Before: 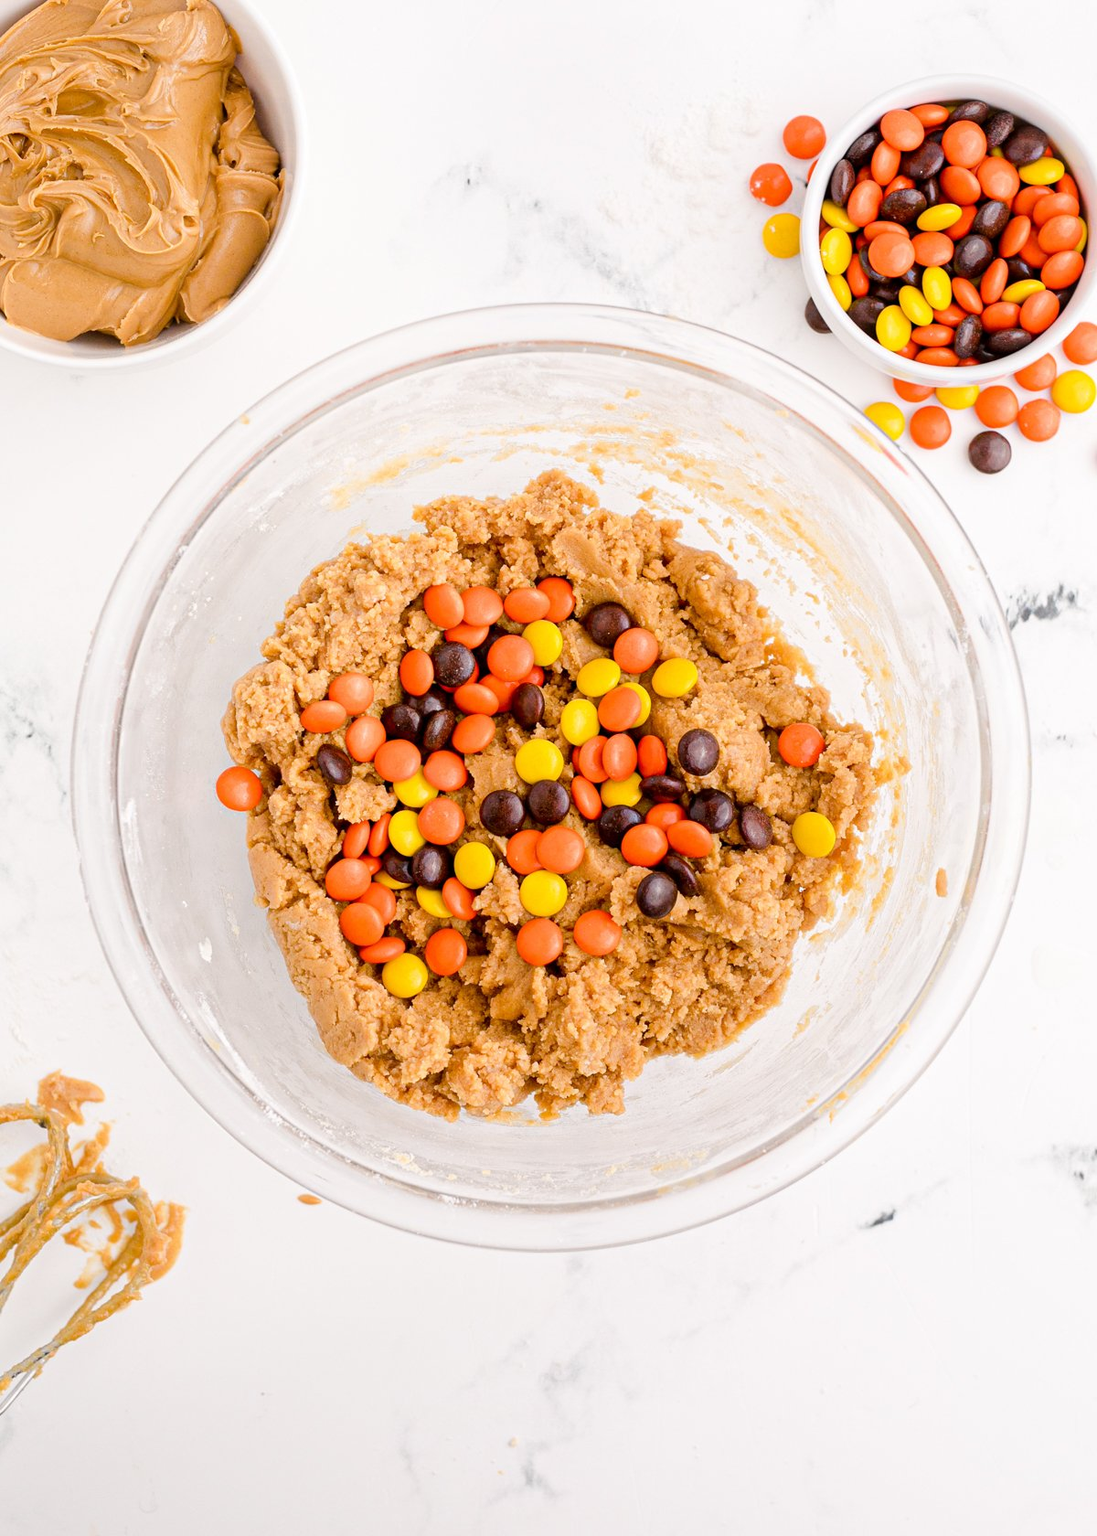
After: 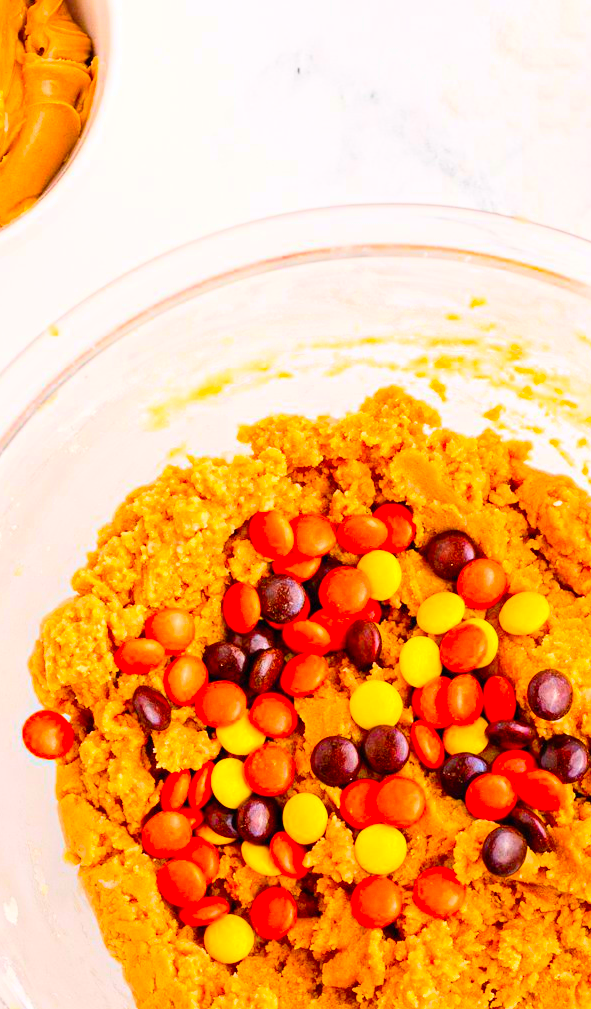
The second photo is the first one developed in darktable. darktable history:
contrast brightness saturation: contrast 0.2, brightness 0.2, saturation 0.8
color balance rgb: linear chroma grading › global chroma 9.31%, global vibrance 41.49%
crop: left 17.835%, top 7.675%, right 32.881%, bottom 32.213%
